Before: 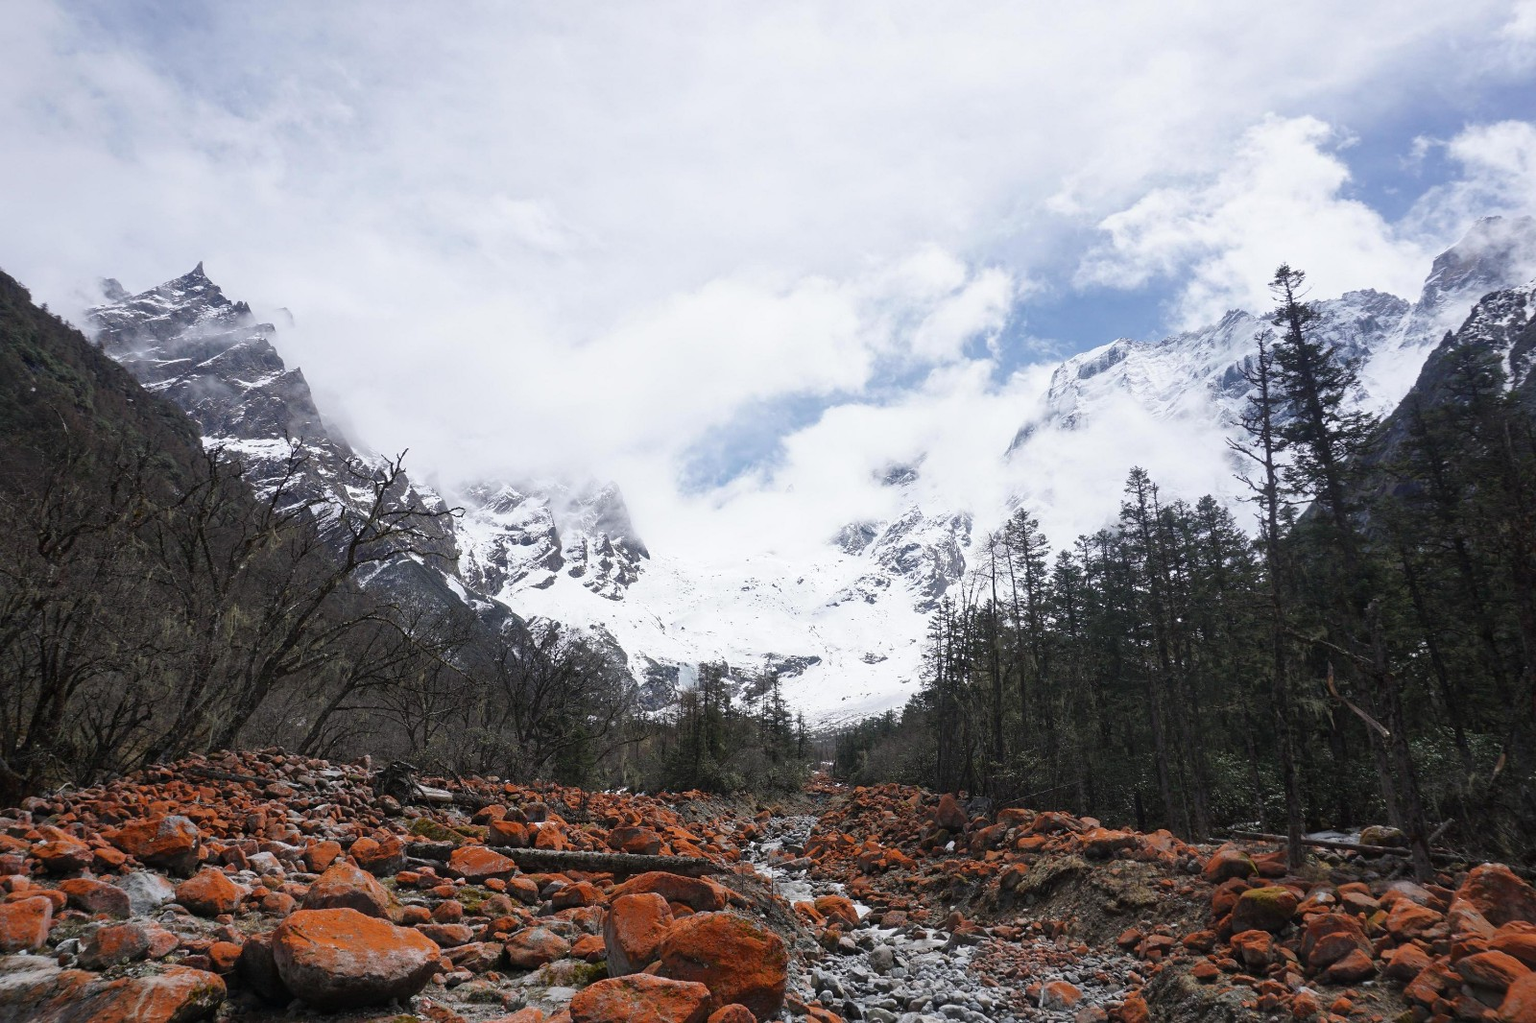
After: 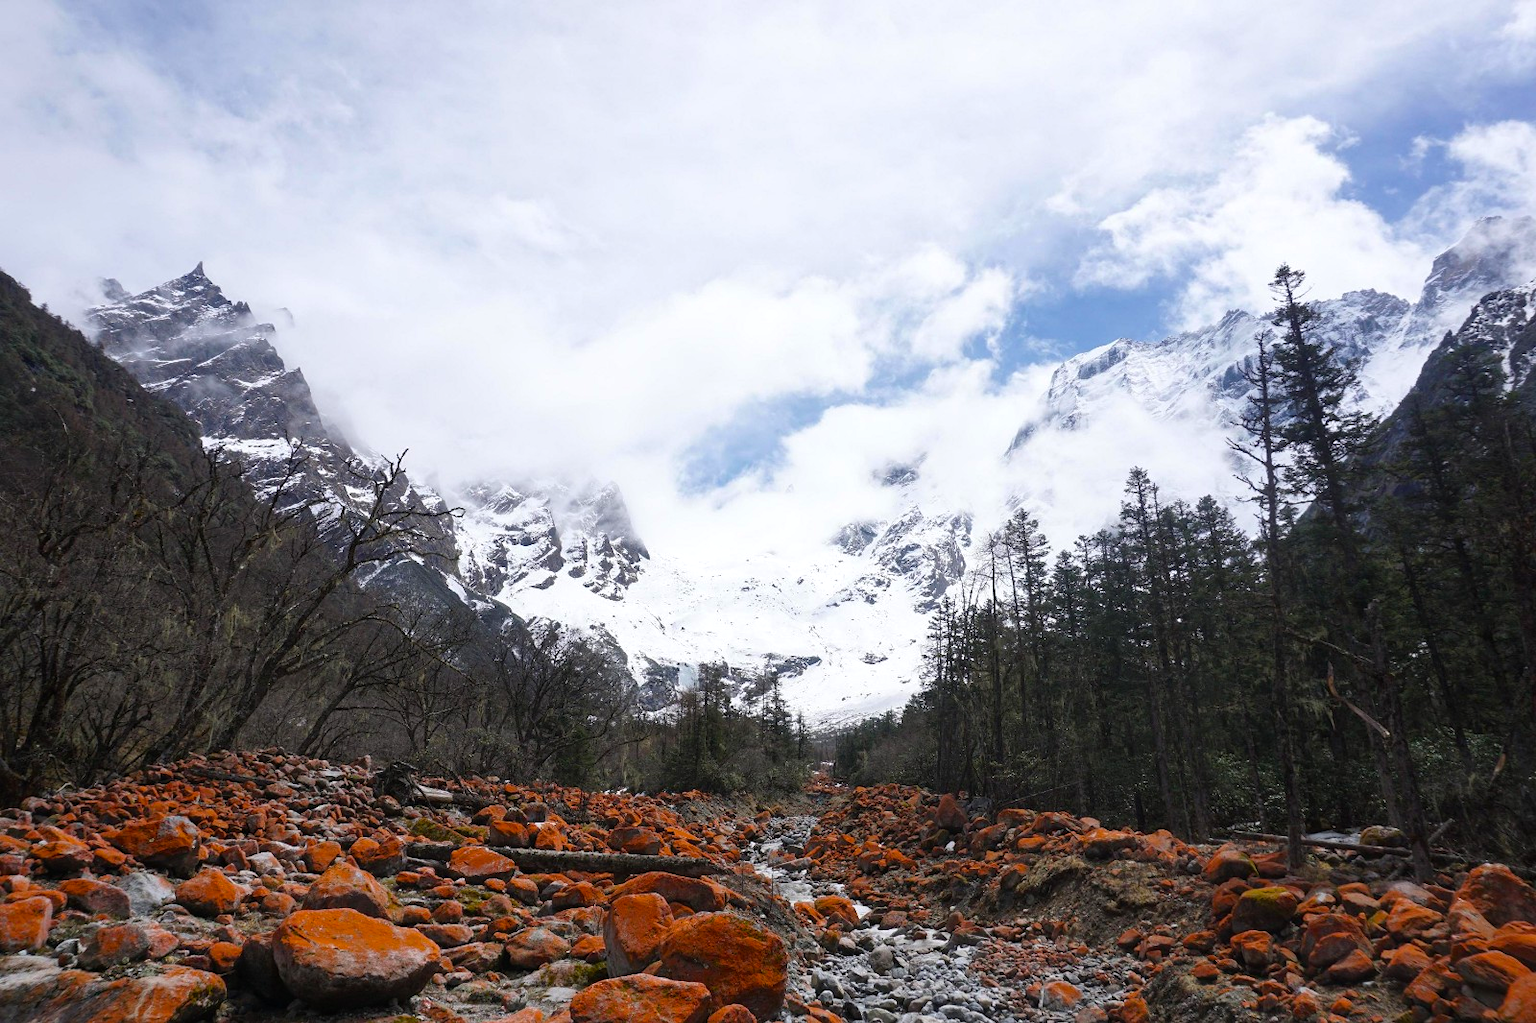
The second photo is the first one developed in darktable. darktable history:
color balance rgb: power › hue 308.43°, perceptual saturation grading › global saturation 31.157%, contrast 4.754%
